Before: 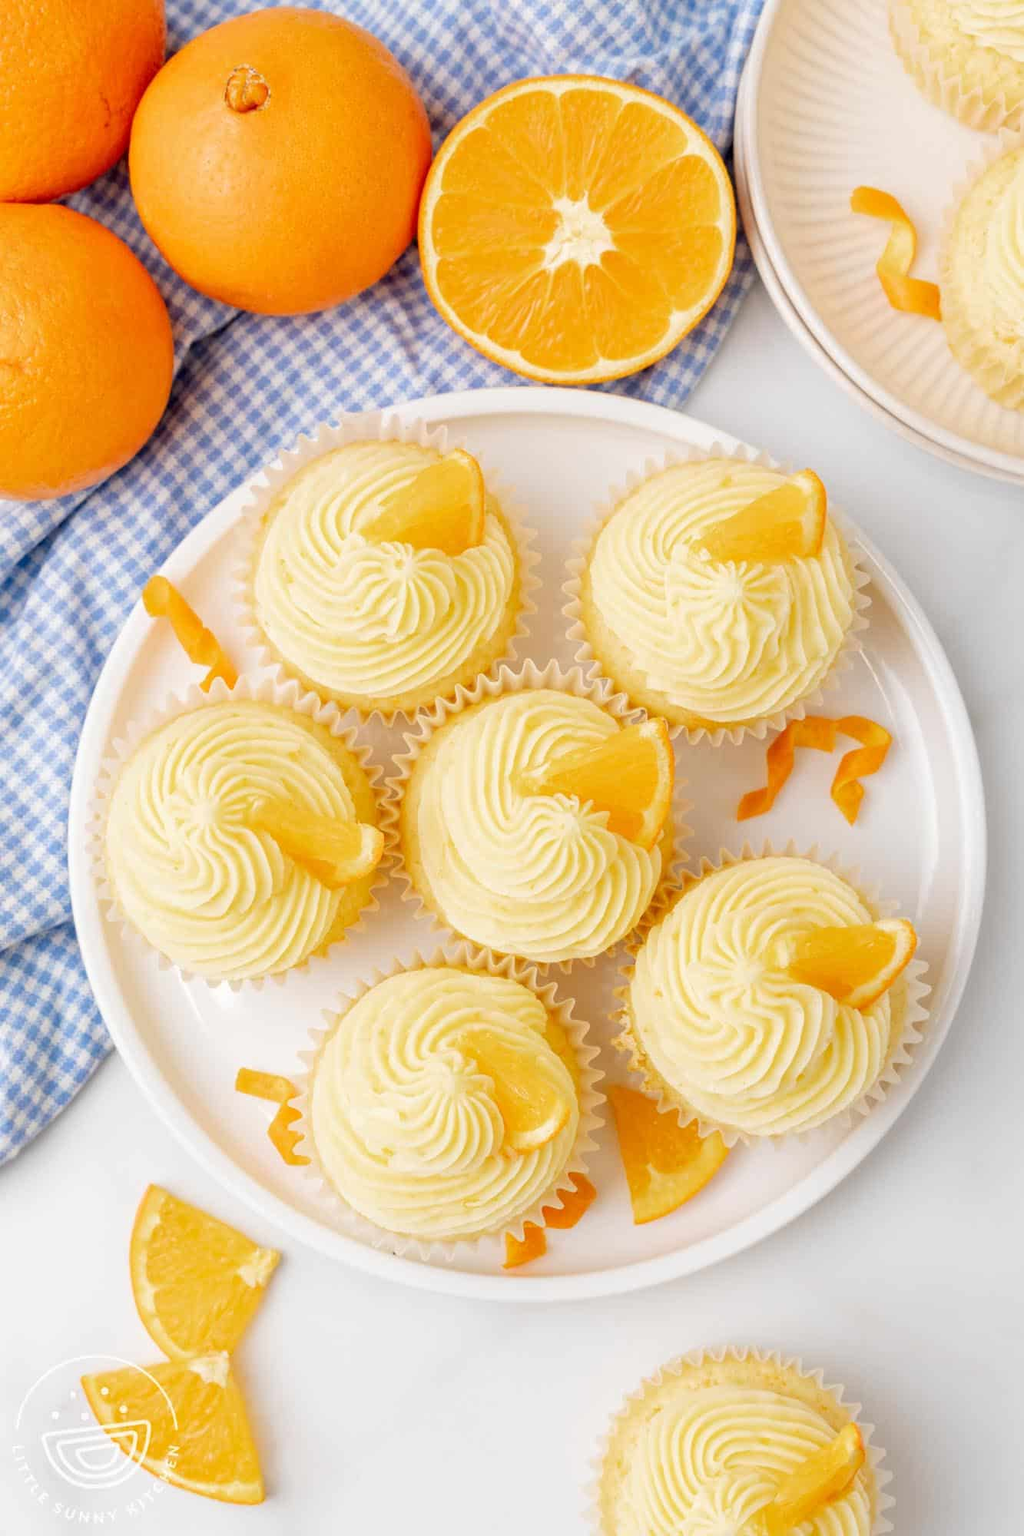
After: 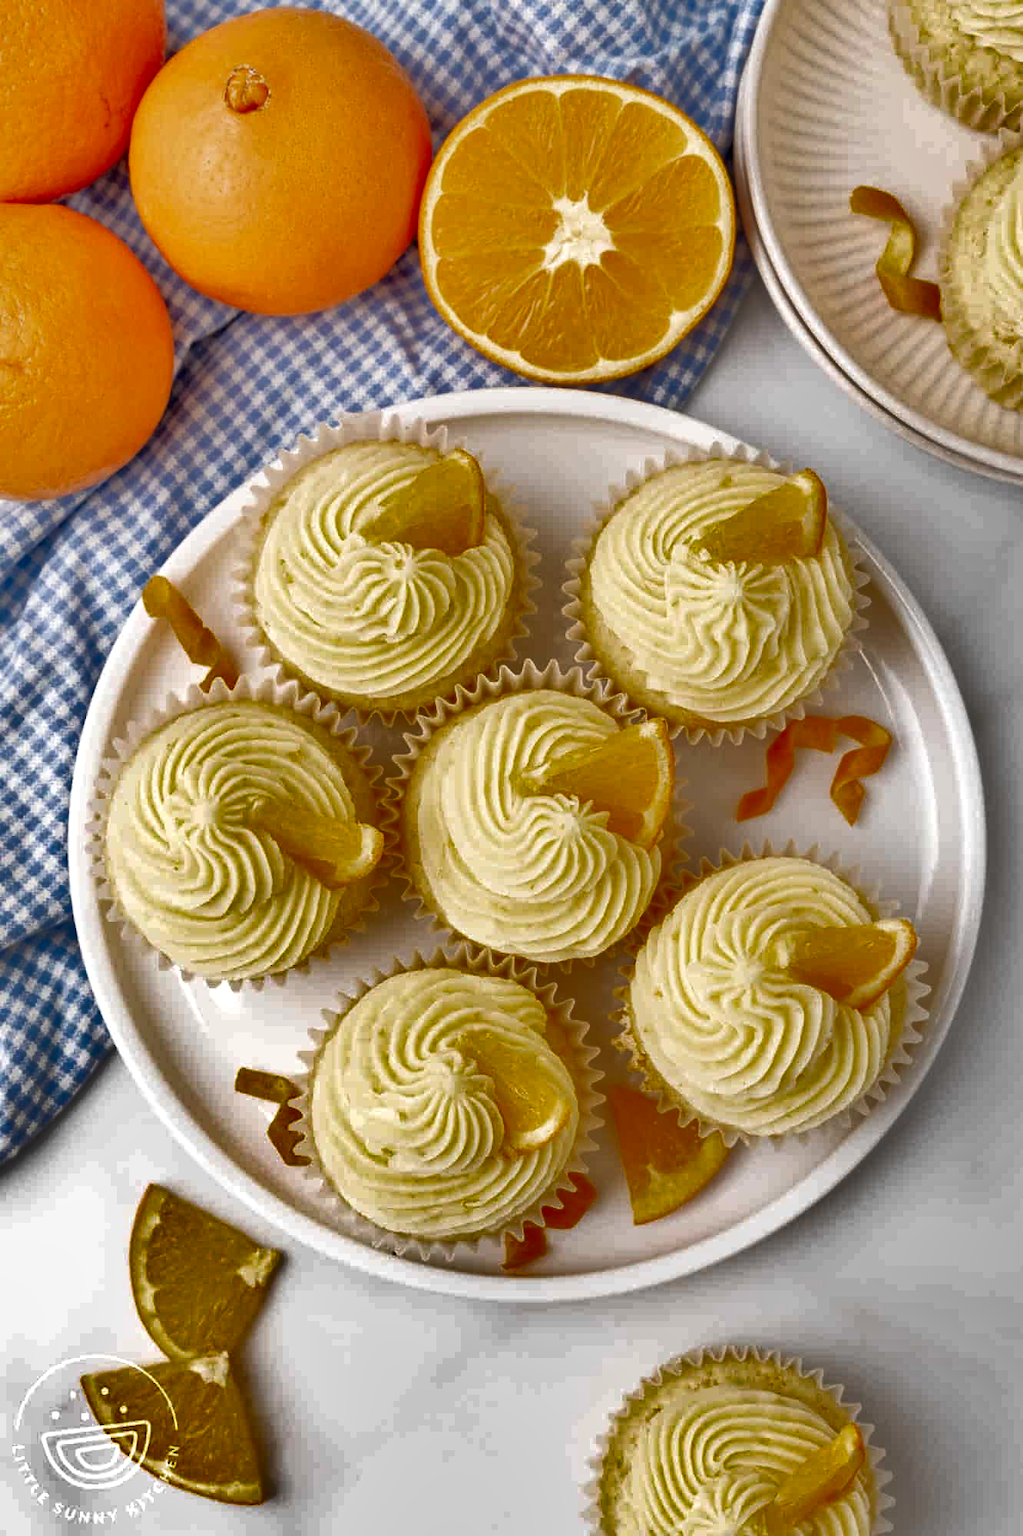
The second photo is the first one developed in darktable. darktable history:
shadows and highlights: shadows 24.41, highlights -76.55, soften with gaussian
tone equalizer: -8 EV 0 EV, -7 EV 0.002 EV, -6 EV -0.004 EV, -5 EV -0.012 EV, -4 EV -0.06 EV, -3 EV -0.219 EV, -2 EV -0.261 EV, -1 EV 0.117 EV, +0 EV 0.306 EV, edges refinement/feathering 500, mask exposure compensation -1.57 EV, preserve details no
